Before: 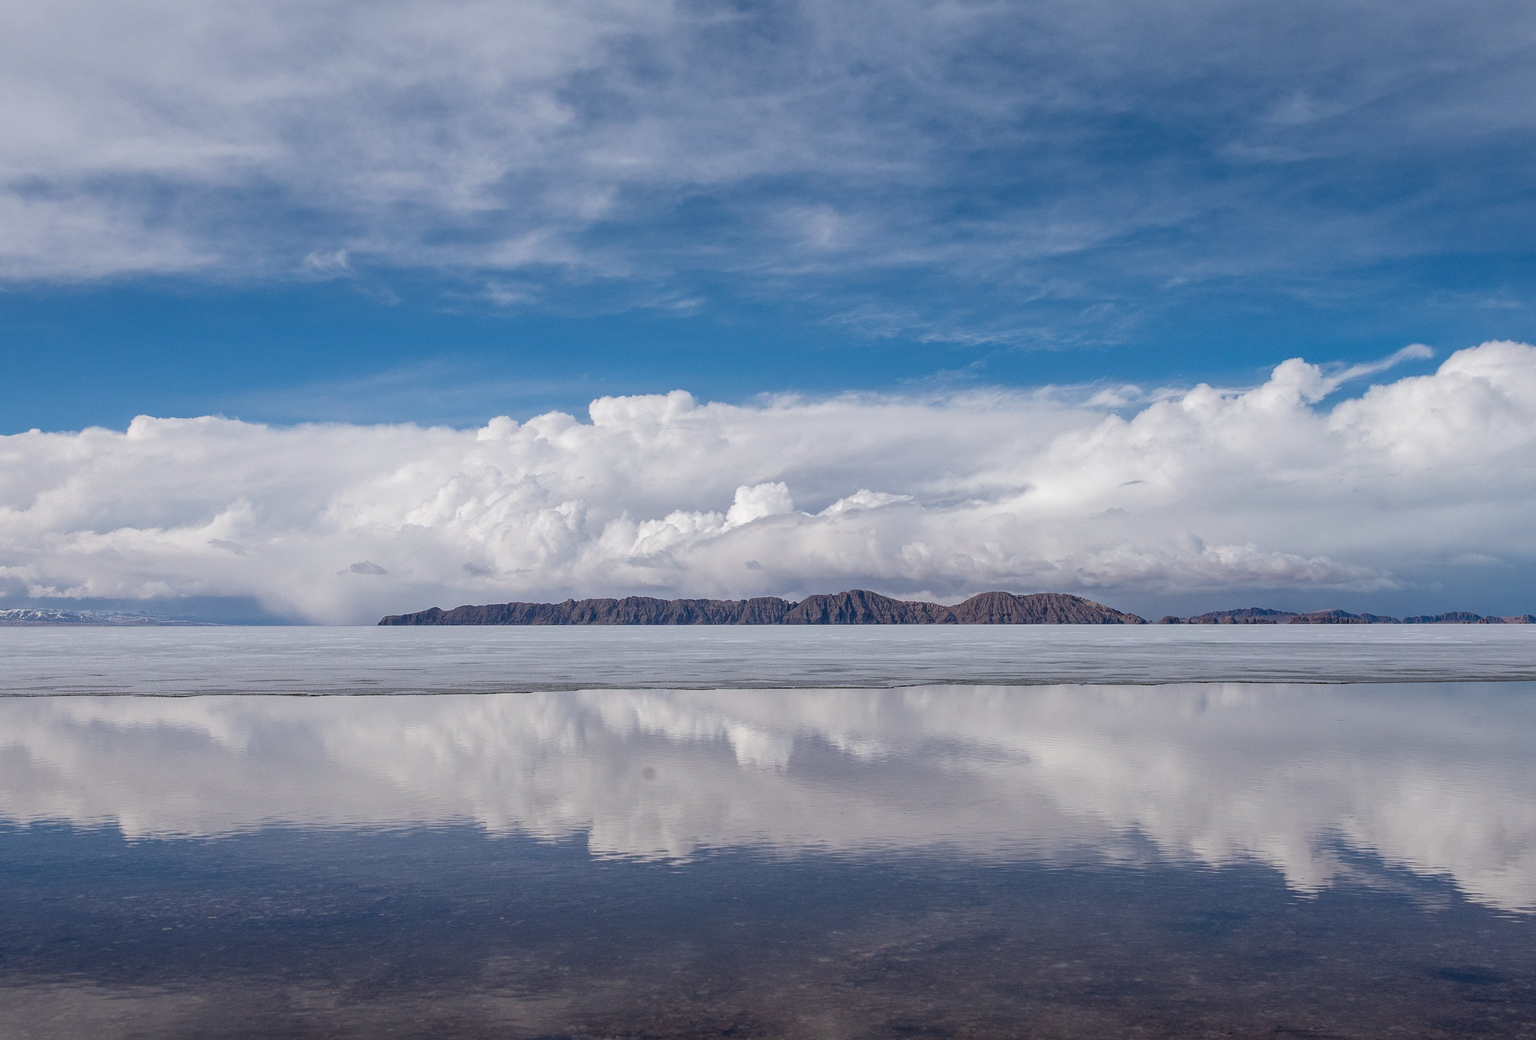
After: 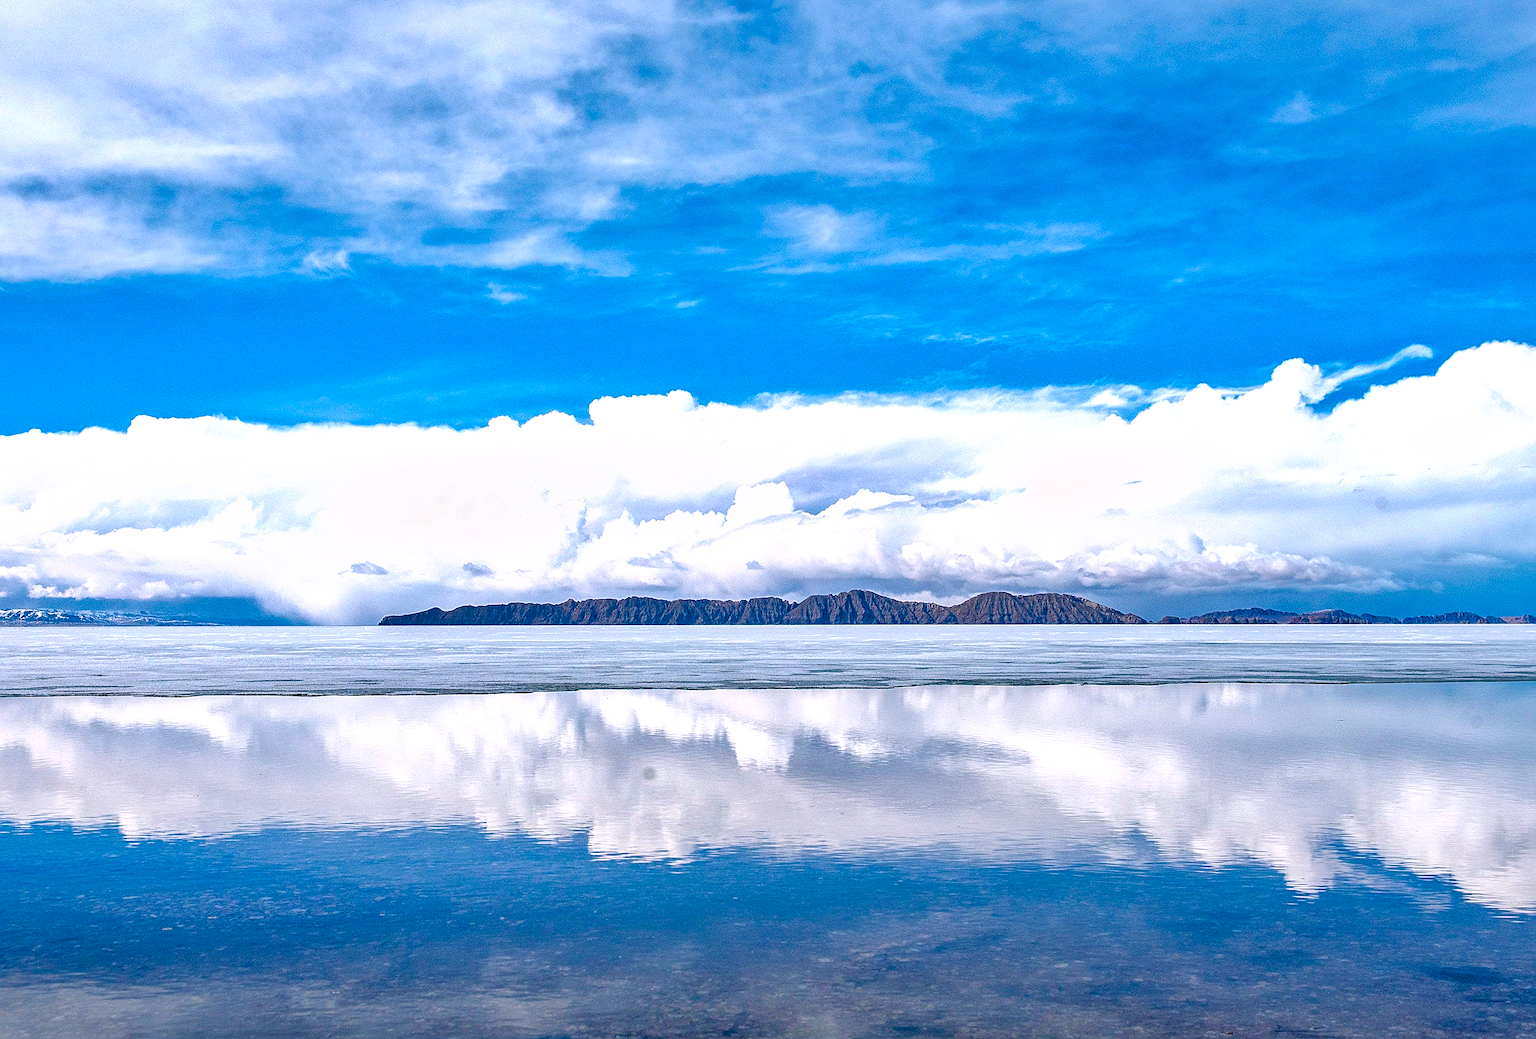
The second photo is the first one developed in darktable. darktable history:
color balance rgb: power › luminance -7.771%, power › chroma 2.283%, power › hue 219.9°, linear chroma grading › global chroma 19.646%, perceptual saturation grading › global saturation 39.063%, perceptual saturation grading › highlights -25.747%, perceptual saturation grading › mid-tones 34.751%, perceptual saturation grading › shadows 35.922%
local contrast: detail 109%
shadows and highlights: low approximation 0.01, soften with gaussian
sharpen: on, module defaults
exposure: black level correction 0, exposure 1.105 EV, compensate exposure bias true, compensate highlight preservation false
